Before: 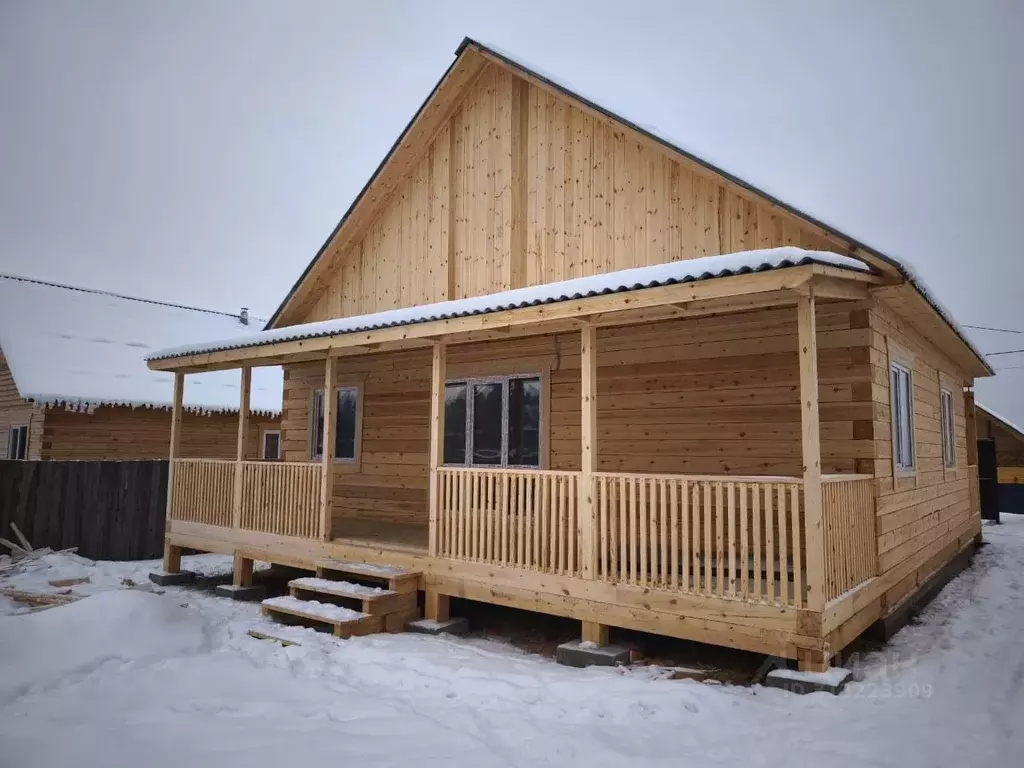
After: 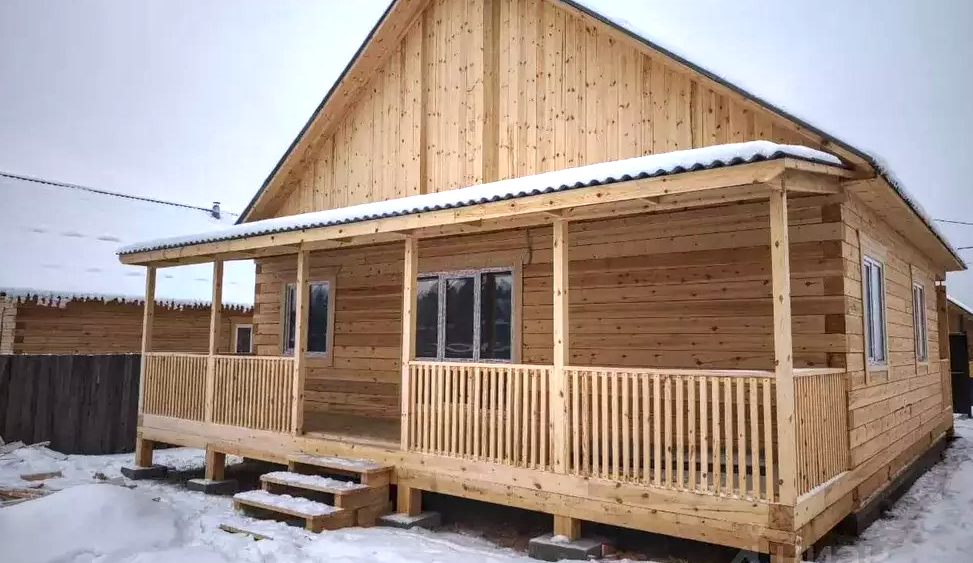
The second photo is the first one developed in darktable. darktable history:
exposure: exposure 0.566 EV, compensate exposure bias true, compensate highlight preservation false
local contrast: on, module defaults
crop and rotate: left 2.794%, top 13.813%, right 2.134%, bottom 12.874%
